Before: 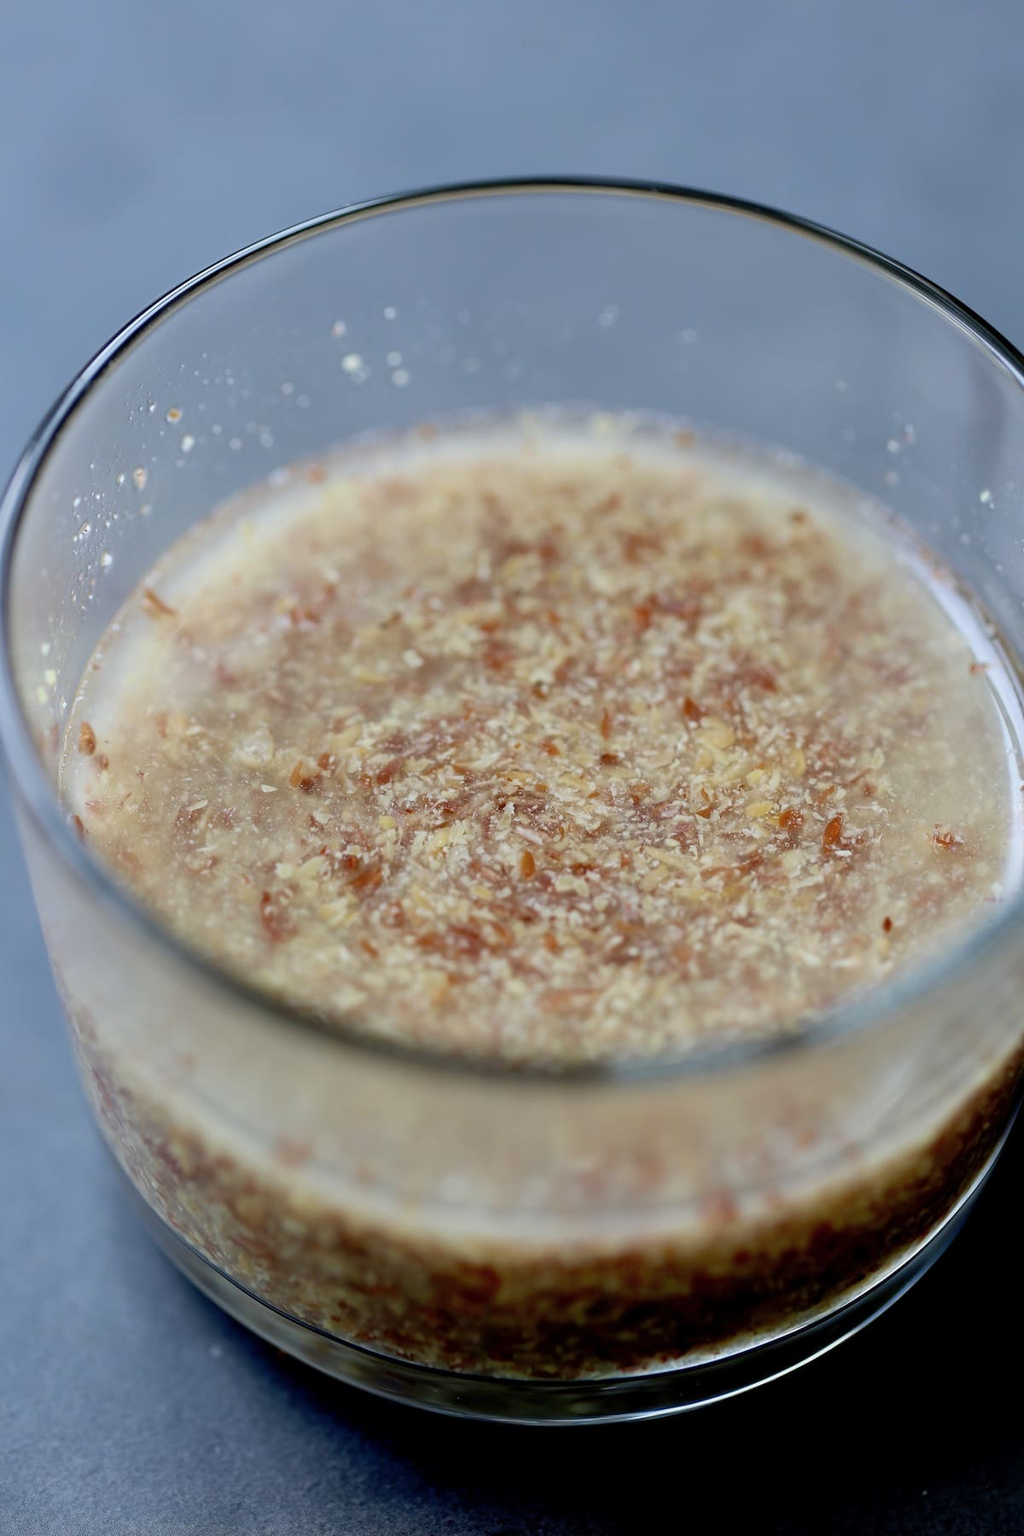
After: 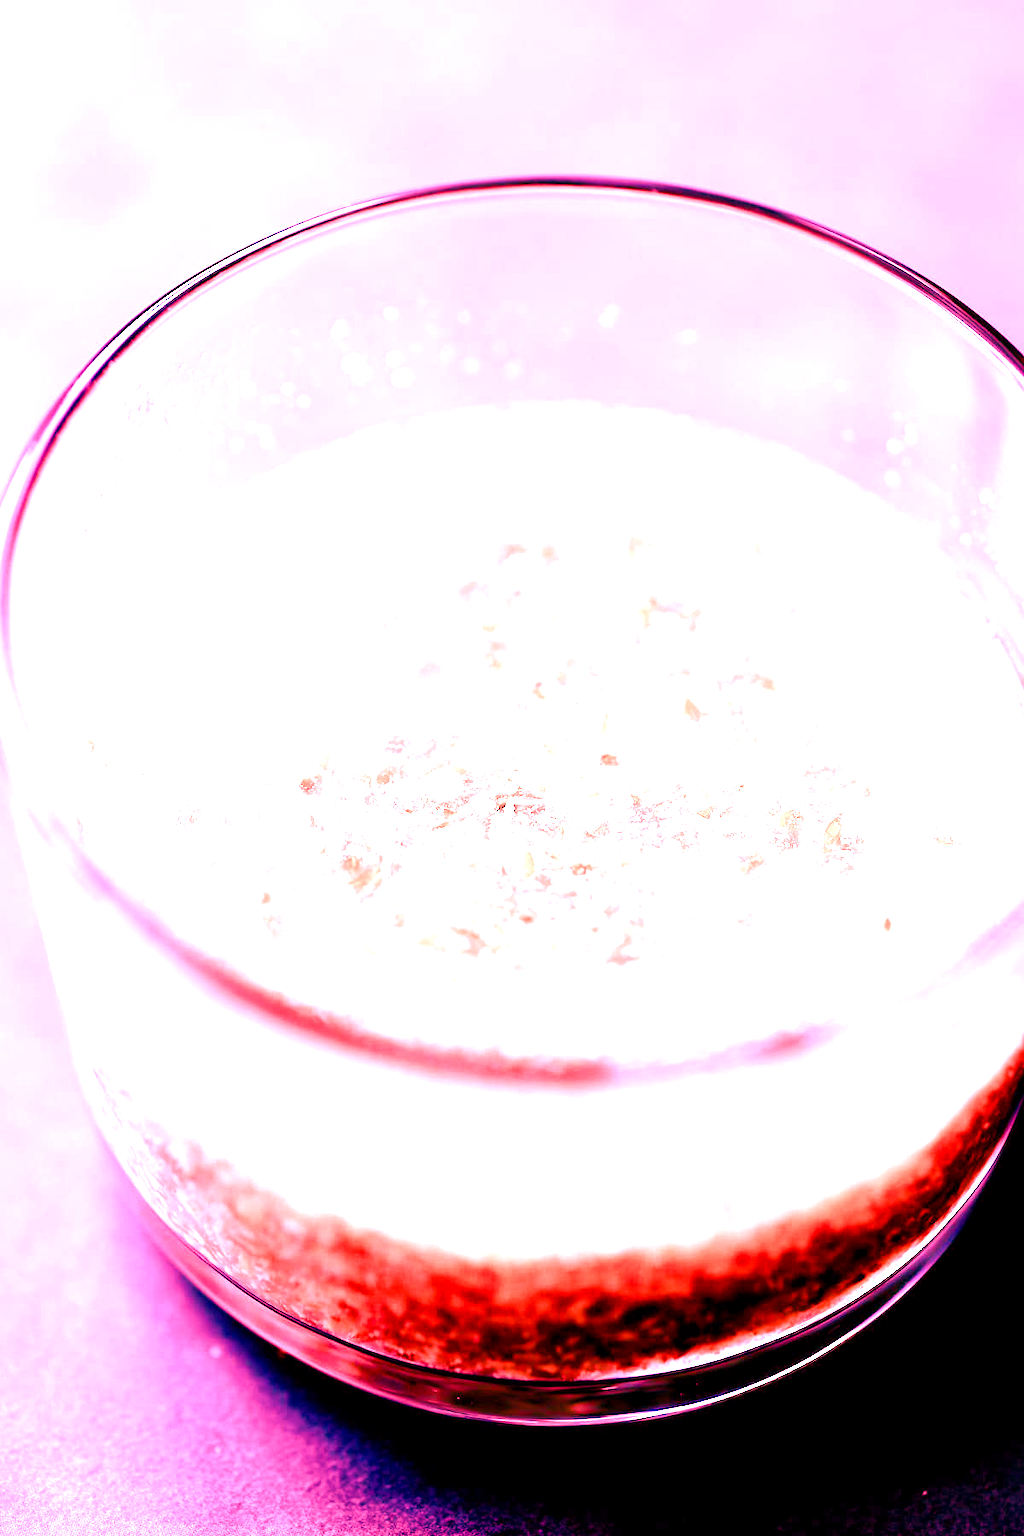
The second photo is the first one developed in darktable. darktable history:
local contrast: mode bilateral grid, contrast 20, coarseness 50, detail 120%, midtone range 0.2
color balance rgb: perceptual saturation grading › global saturation 20%, perceptual saturation grading › highlights -50%, perceptual saturation grading › shadows 30%, perceptual brilliance grading › global brilliance 10%, perceptual brilliance grading › shadows 15%
white balance: red 4.26, blue 1.802
tone equalizer: on, module defaults
